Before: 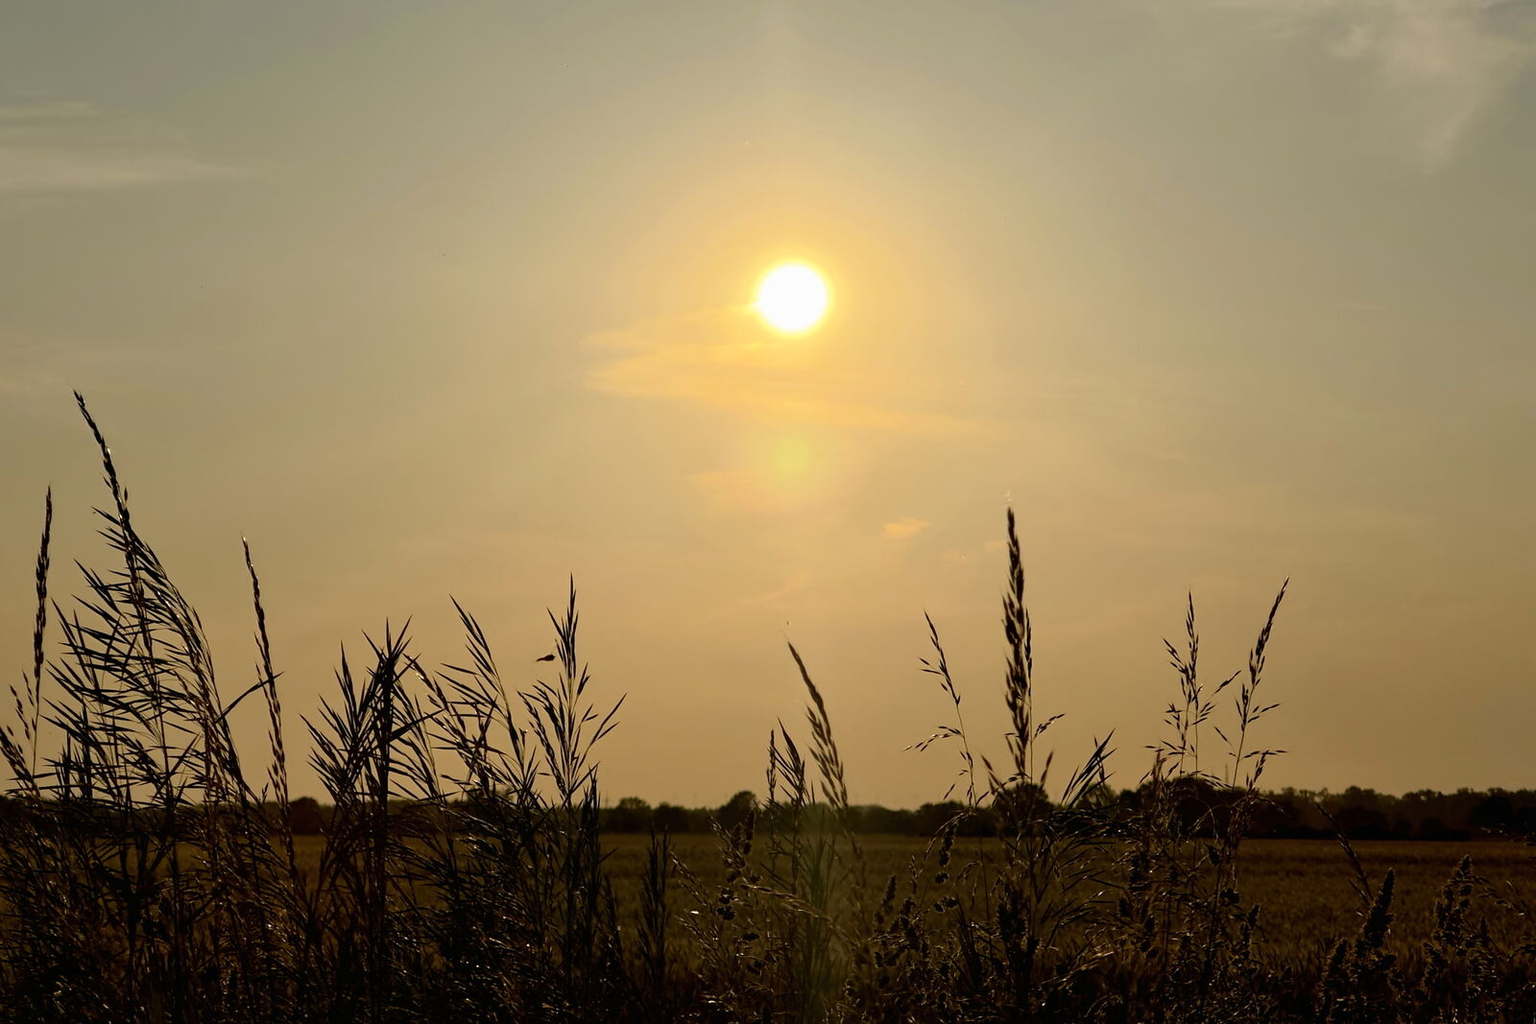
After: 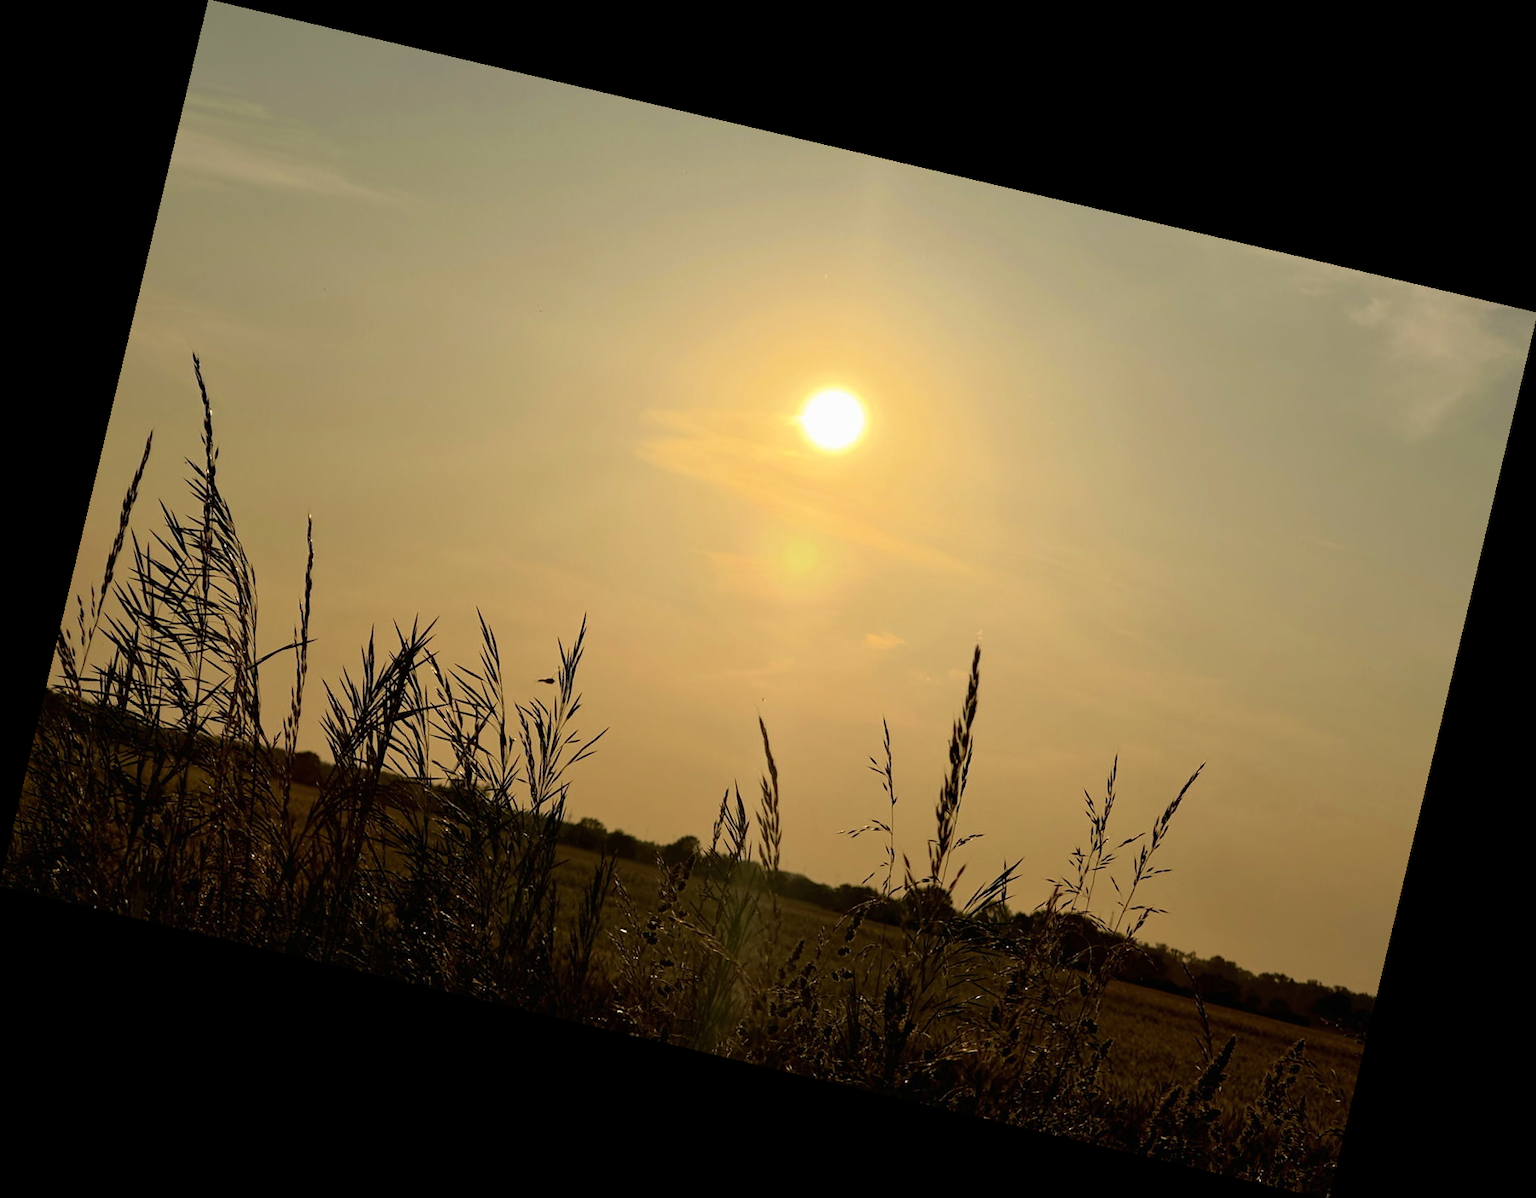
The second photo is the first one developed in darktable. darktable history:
rotate and perspective: rotation 13.27°, automatic cropping off
velvia: on, module defaults
